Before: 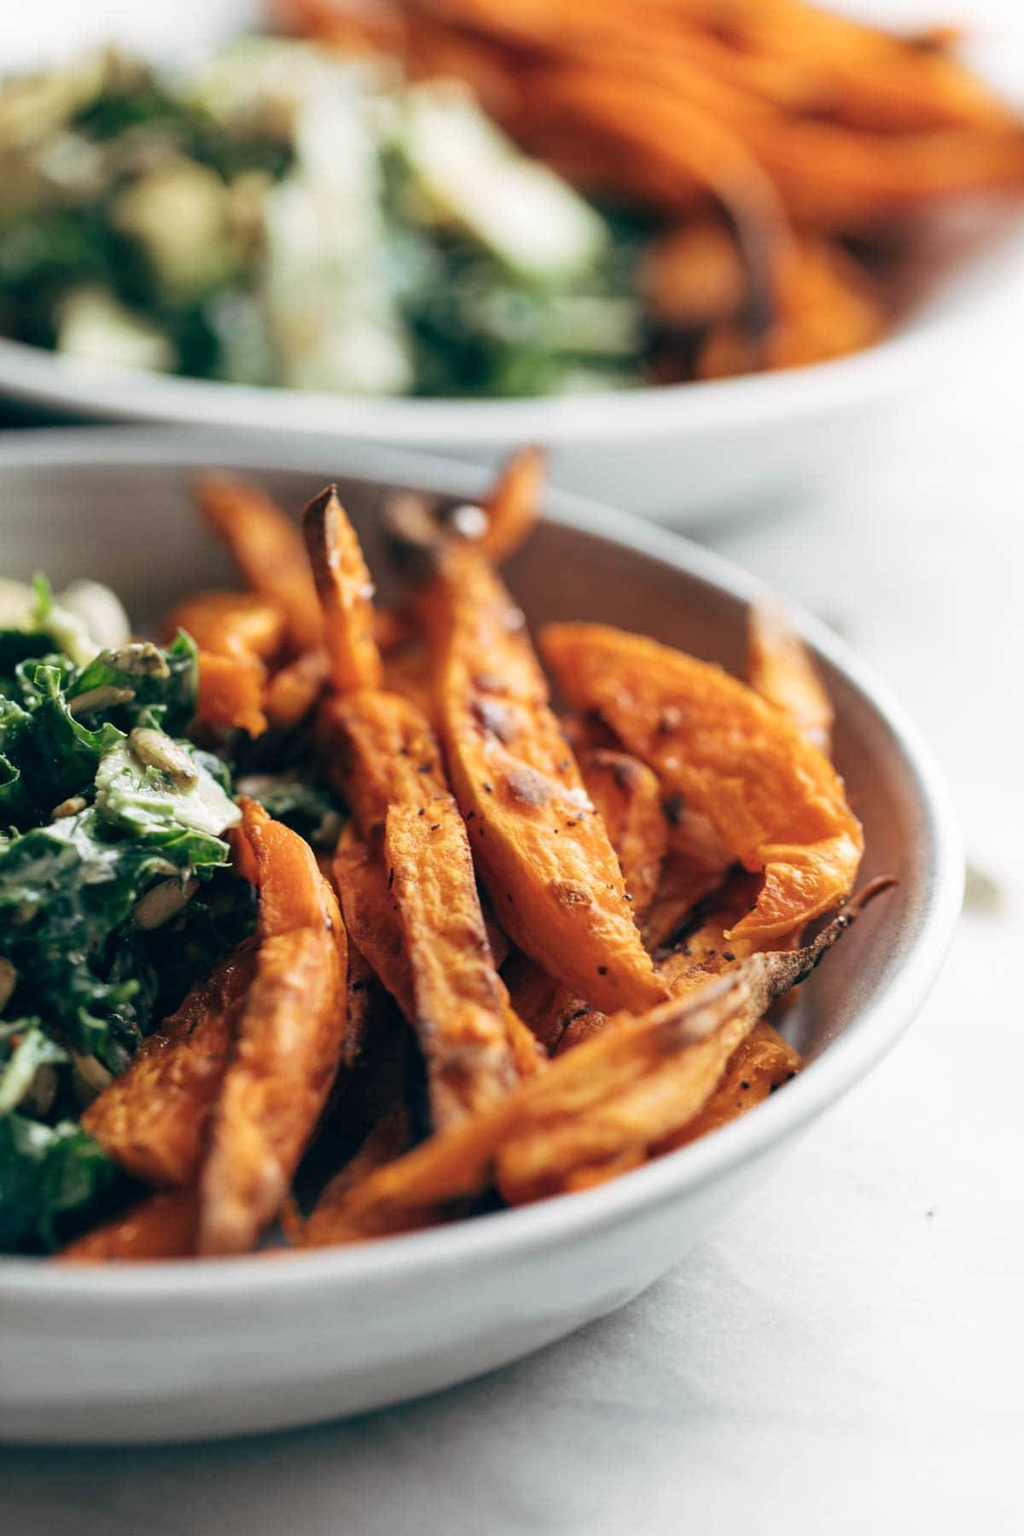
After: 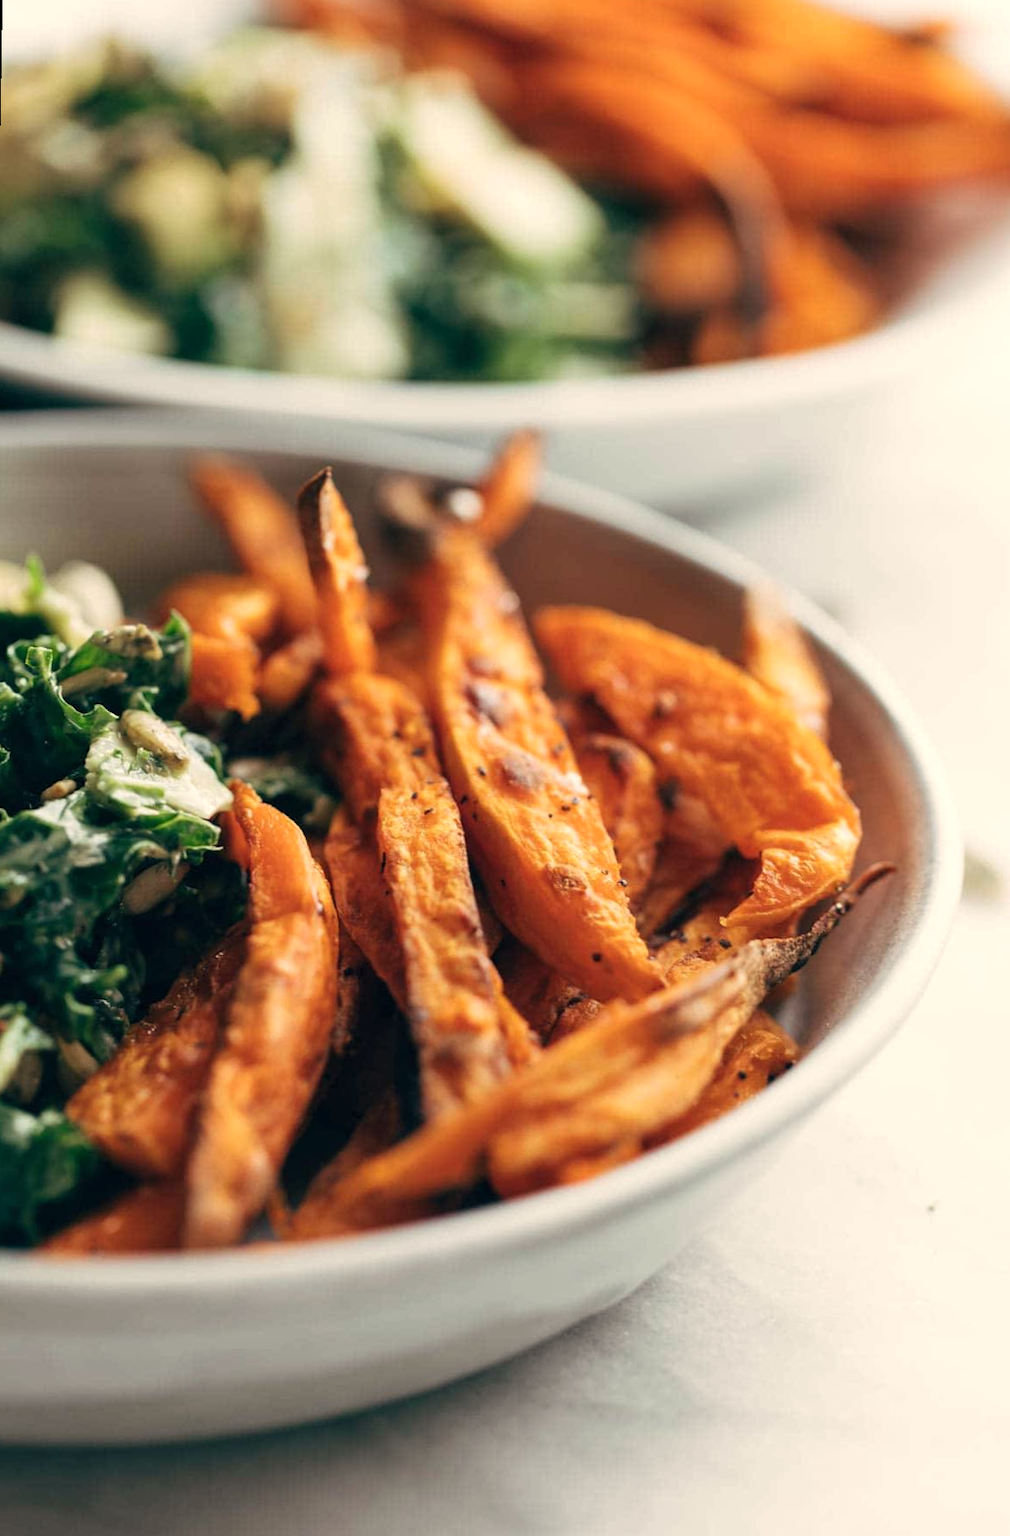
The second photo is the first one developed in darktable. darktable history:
rotate and perspective: rotation 0.226°, lens shift (vertical) -0.042, crop left 0.023, crop right 0.982, crop top 0.006, crop bottom 0.994
white balance: red 1.045, blue 0.932
